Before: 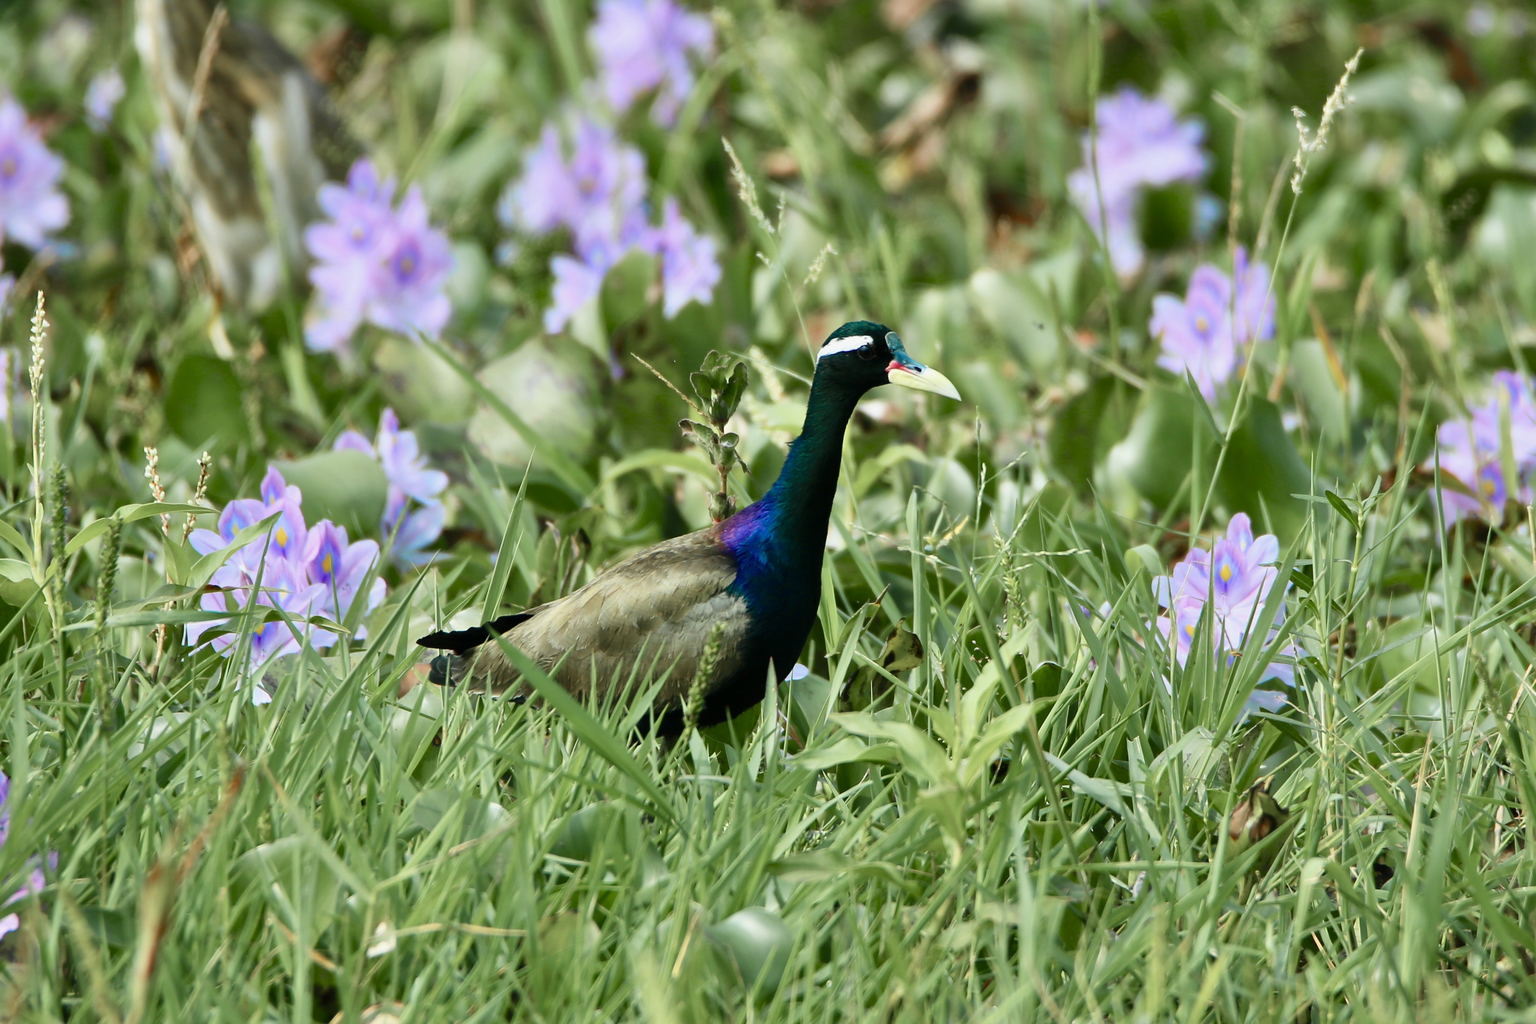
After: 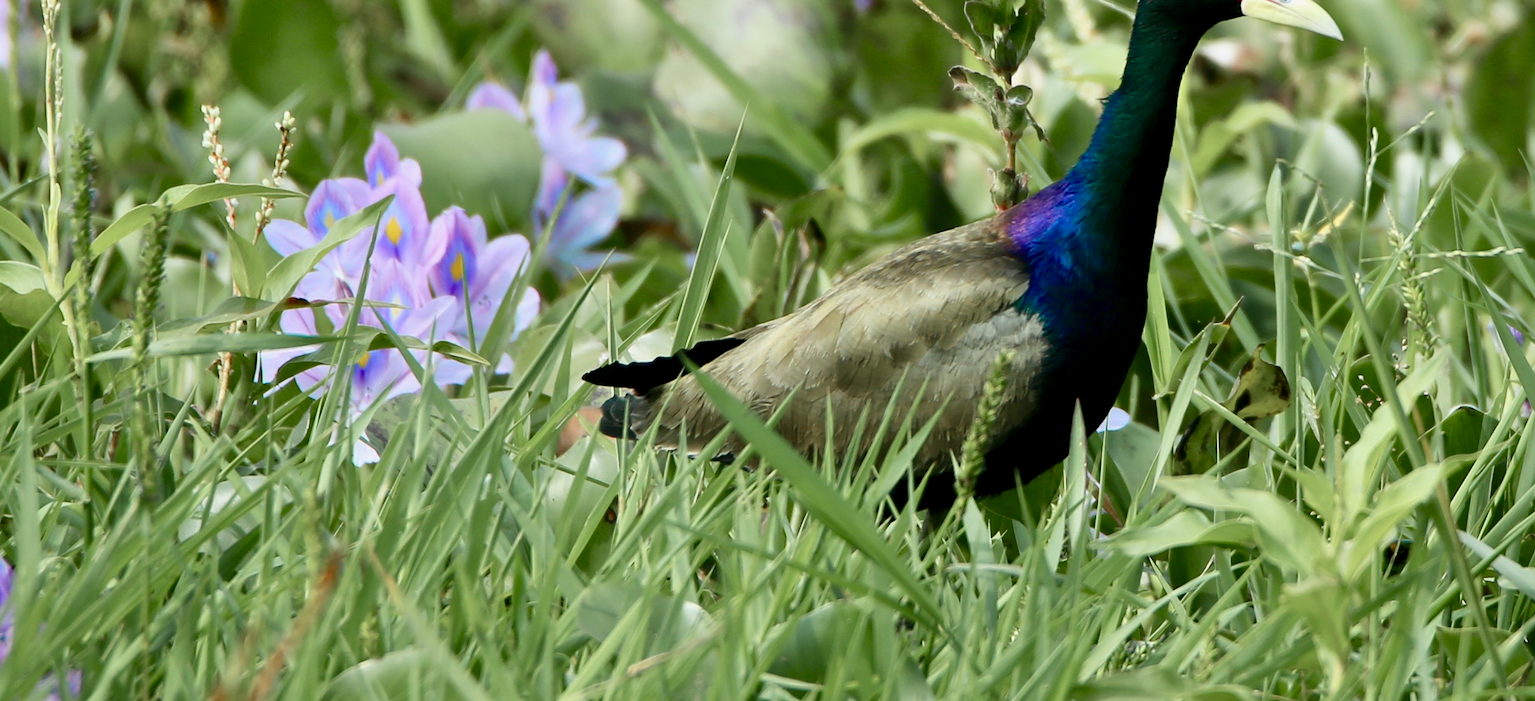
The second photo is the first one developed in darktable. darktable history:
crop: top 36.329%, right 28.397%, bottom 14.624%
